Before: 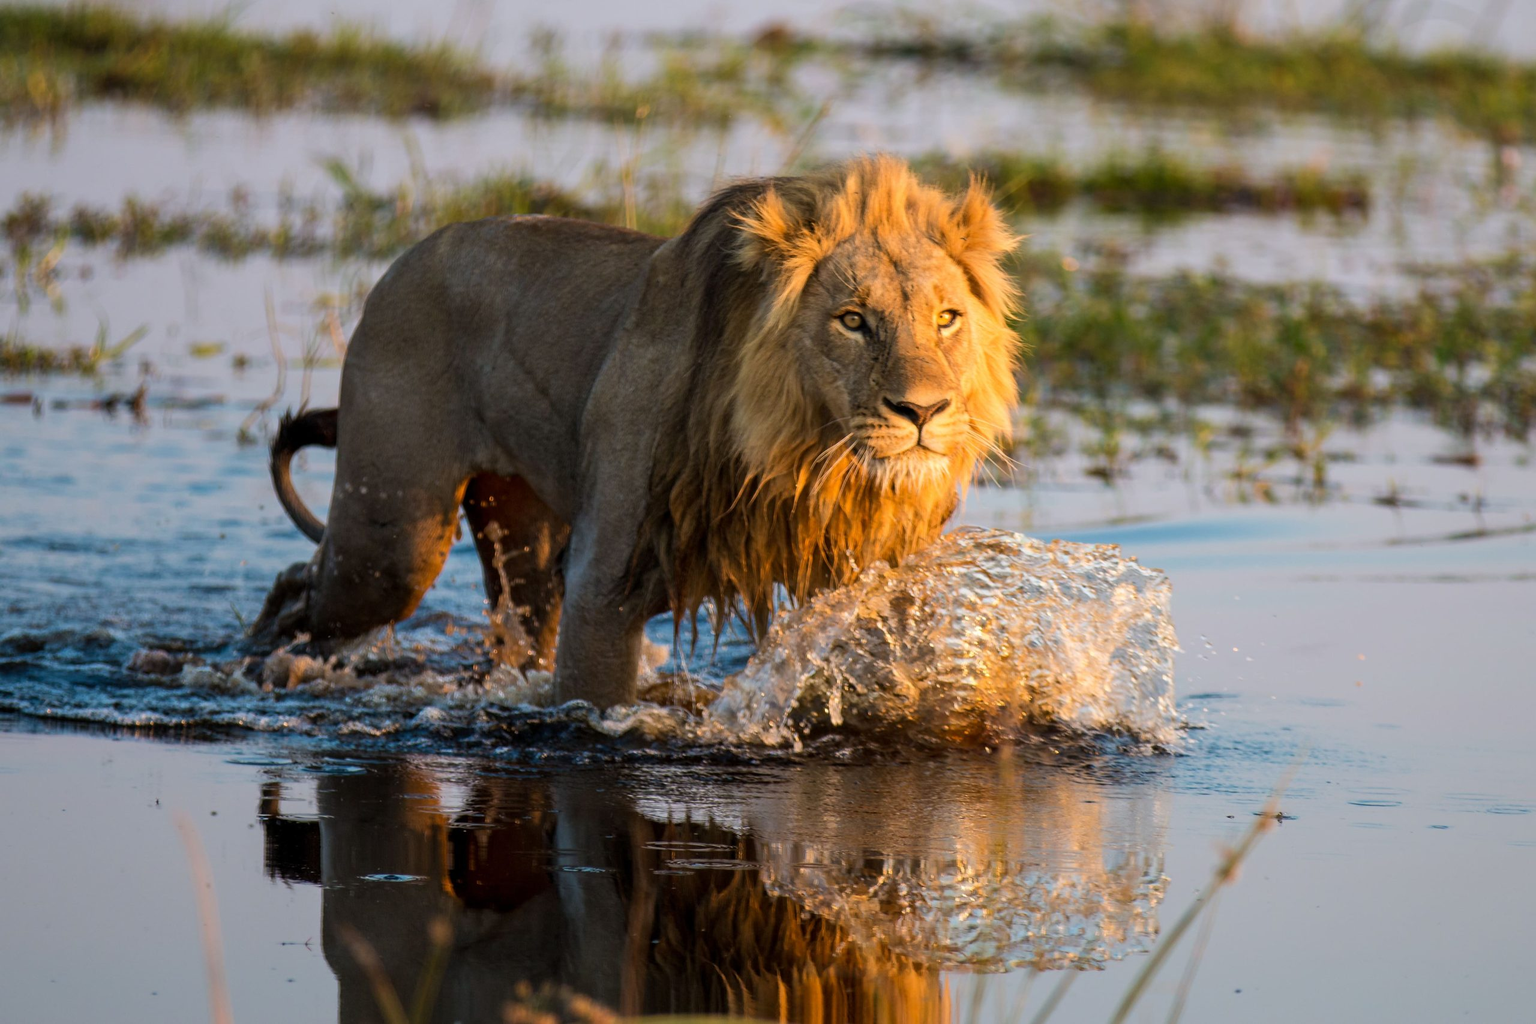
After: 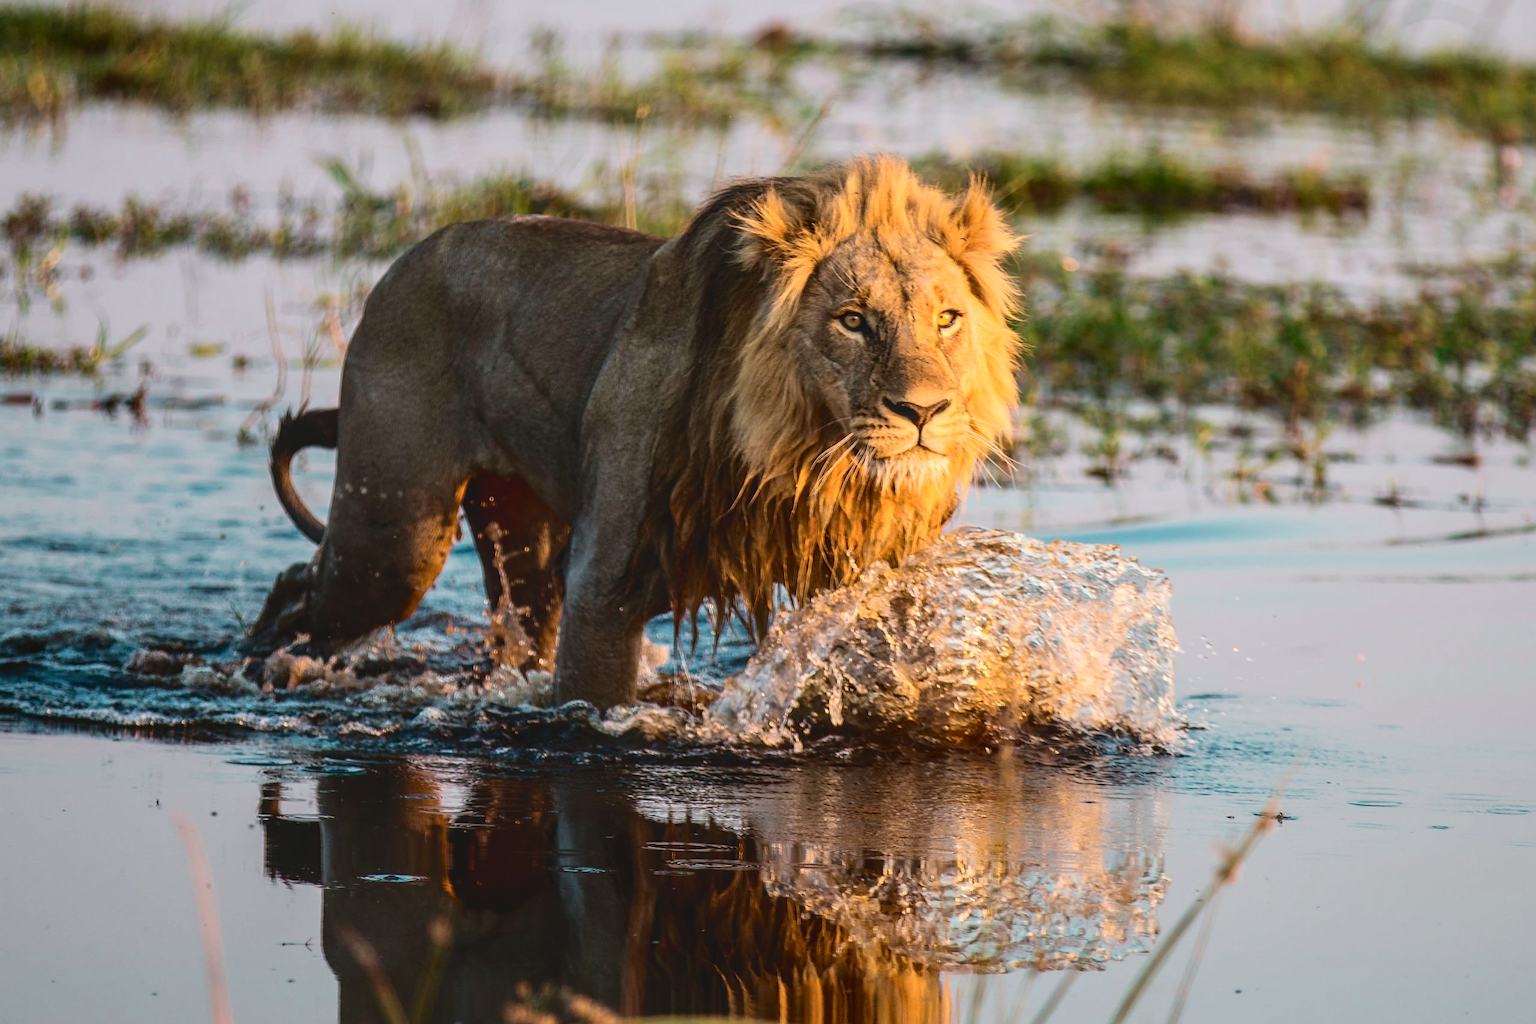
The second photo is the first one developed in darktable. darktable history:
tone curve: curves: ch0 [(0, 0.087) (0.175, 0.178) (0.466, 0.498) (0.715, 0.764) (1, 0.961)]; ch1 [(0, 0) (0.437, 0.398) (0.476, 0.466) (0.505, 0.505) (0.534, 0.544) (0.612, 0.605) (0.641, 0.643) (1, 1)]; ch2 [(0, 0) (0.359, 0.379) (0.427, 0.453) (0.489, 0.495) (0.531, 0.534) (0.579, 0.579) (1, 1)], color space Lab, independent channels, preserve colors none
sharpen: amount 0.2
local contrast: on, module defaults
